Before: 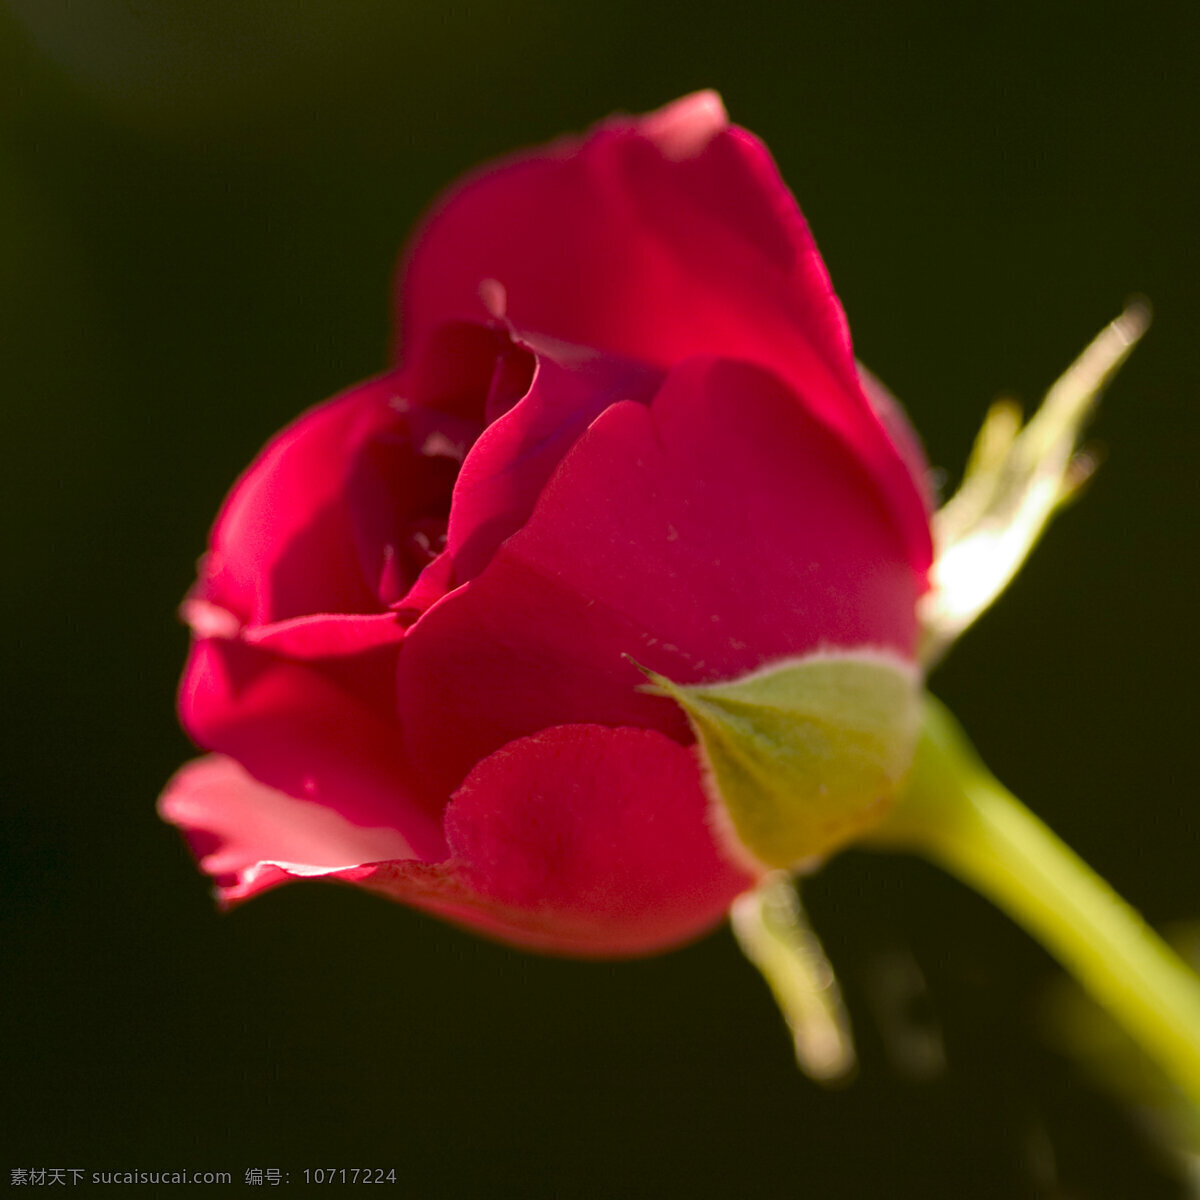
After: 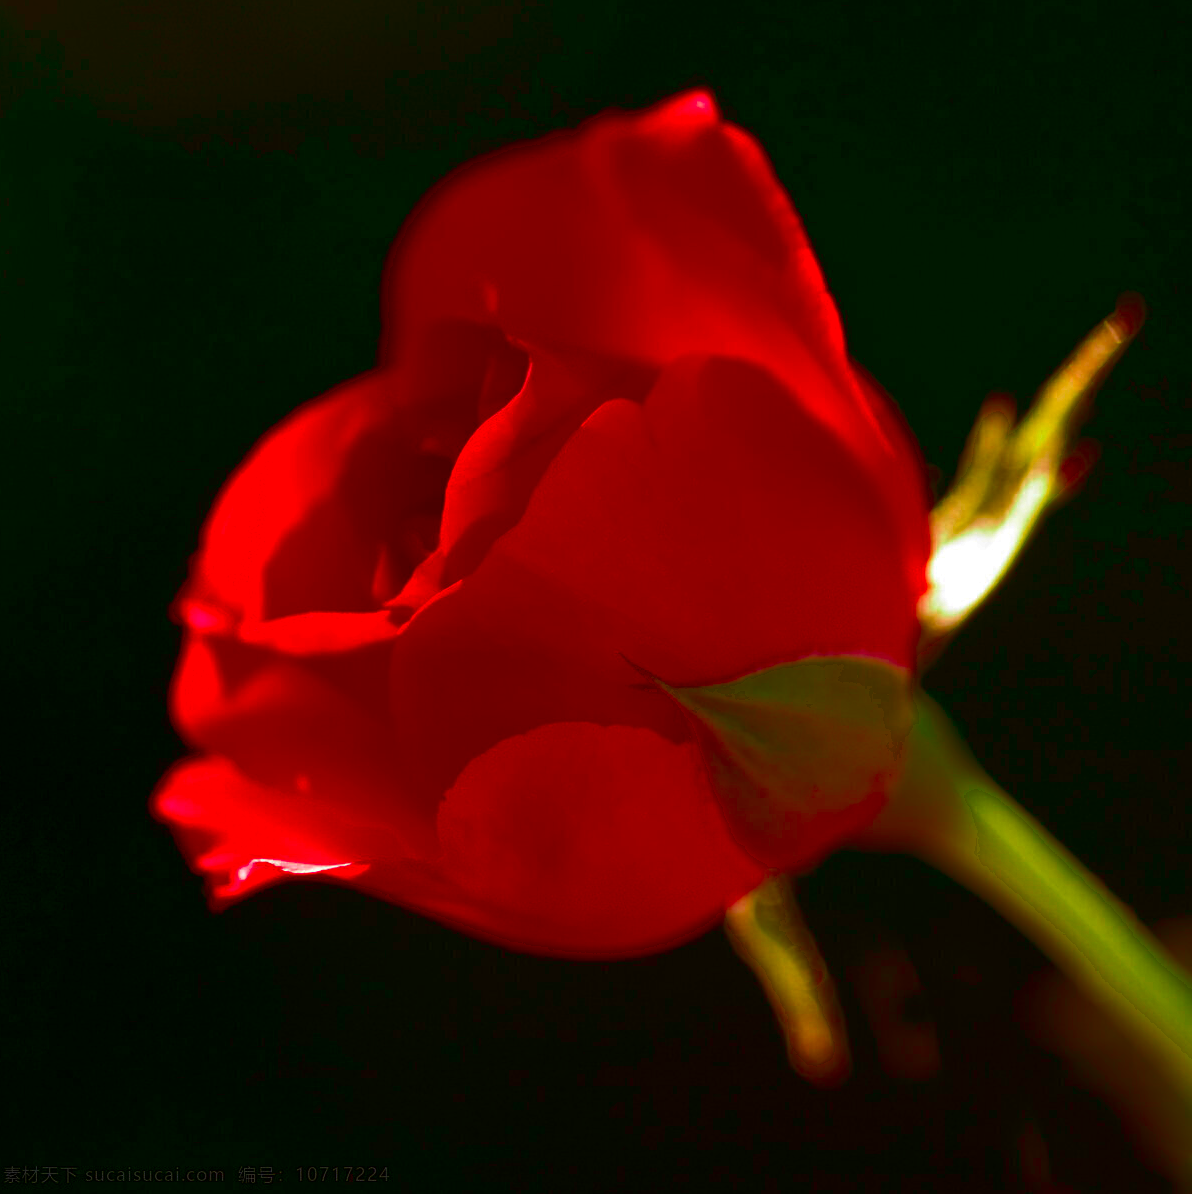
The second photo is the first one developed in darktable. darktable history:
crop and rotate: left 0.614%, top 0.179%, bottom 0.309%
contrast brightness saturation: brightness -1, saturation 1
velvia: strength 29%
color balance: output saturation 110%
